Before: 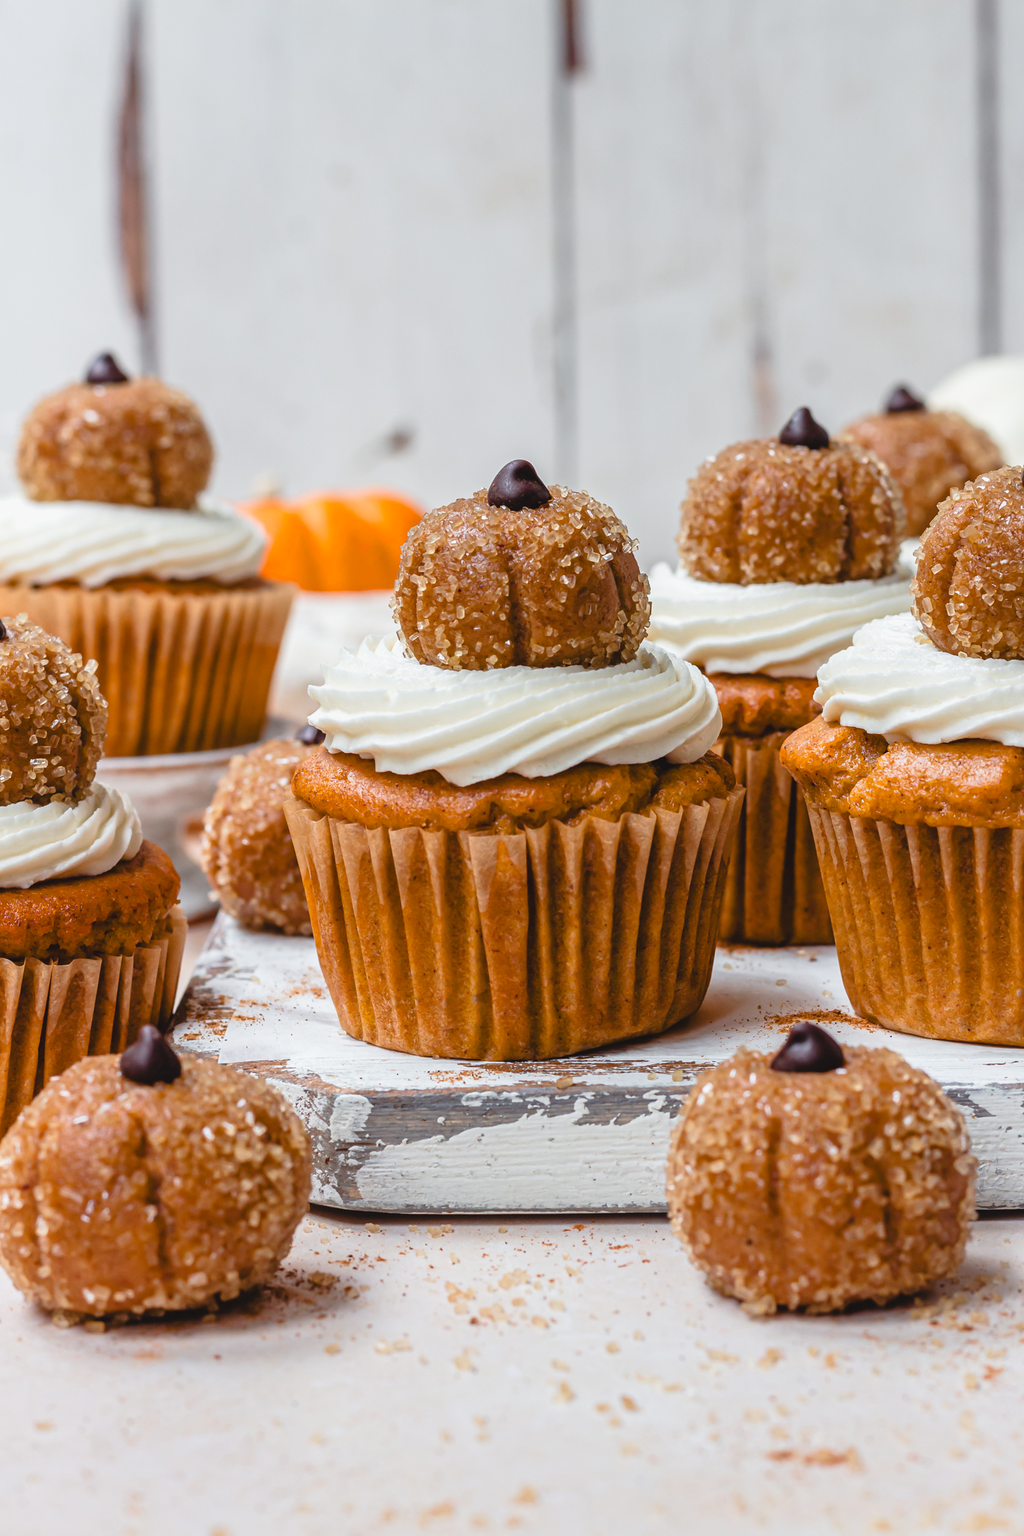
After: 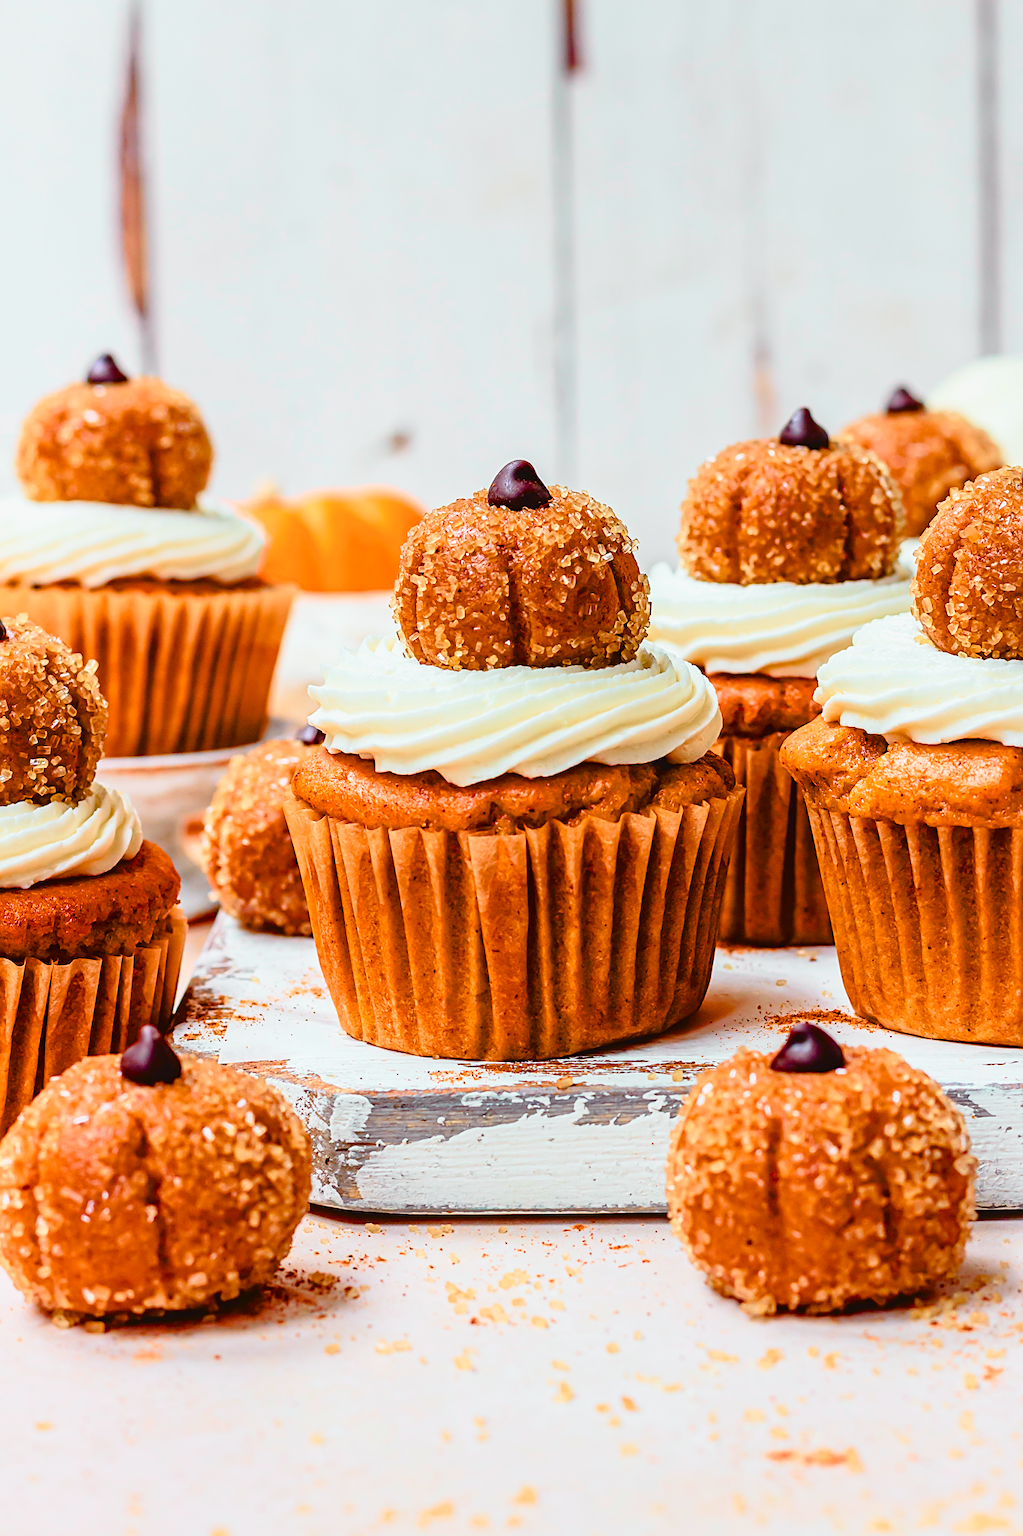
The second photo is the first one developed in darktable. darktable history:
tone curve: curves: ch0 [(0, 0.003) (0.044, 0.032) (0.12, 0.089) (0.19, 0.175) (0.271, 0.294) (0.457, 0.546) (0.588, 0.71) (0.701, 0.815) (0.86, 0.922) (1, 0.982)]; ch1 [(0, 0) (0.247, 0.215) (0.433, 0.382) (0.466, 0.426) (0.493, 0.481) (0.501, 0.5) (0.517, 0.524) (0.557, 0.582) (0.598, 0.651) (0.671, 0.735) (0.796, 0.85) (1, 1)]; ch2 [(0, 0) (0.249, 0.216) (0.357, 0.317) (0.448, 0.432) (0.478, 0.492) (0.498, 0.499) (0.517, 0.53) (0.537, 0.57) (0.569, 0.623) (0.61, 0.663) (0.706, 0.75) (0.808, 0.809) (0.991, 0.968)], color space Lab, independent channels, preserve colors none
color balance rgb: perceptual saturation grading › global saturation 35%, perceptual saturation grading › highlights -25%, perceptual saturation grading › shadows 50%
sharpen: on, module defaults
